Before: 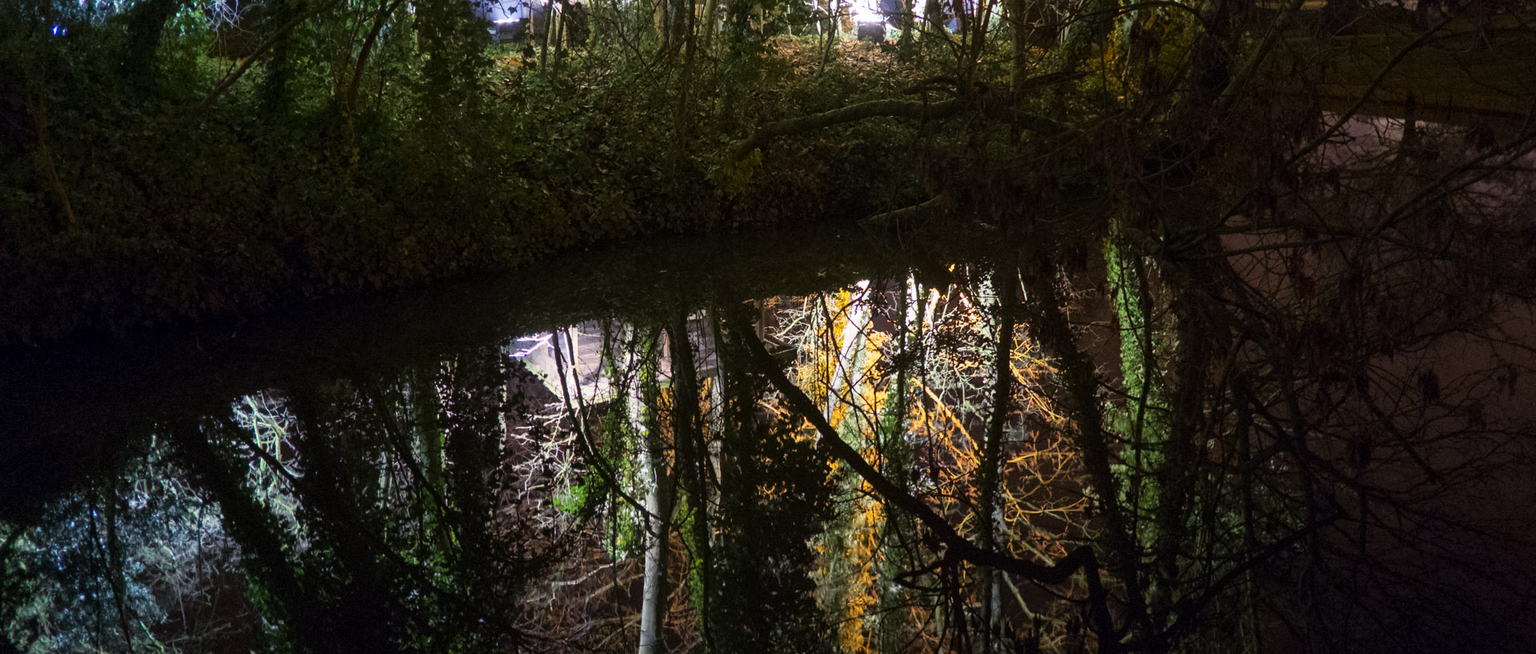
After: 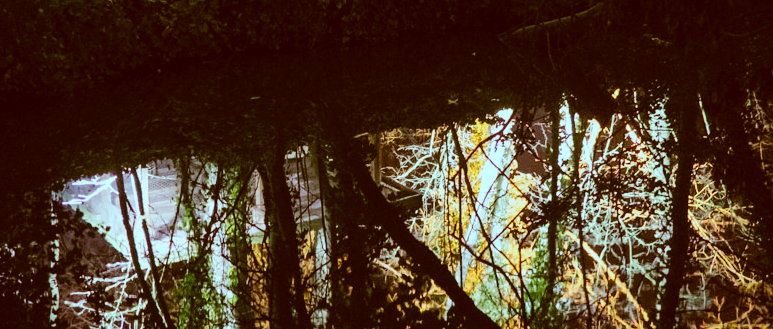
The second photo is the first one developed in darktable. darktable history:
tone curve: curves: ch0 [(0, 0) (0.003, 0.012) (0.011, 0.02) (0.025, 0.032) (0.044, 0.046) (0.069, 0.06) (0.1, 0.09) (0.136, 0.133) (0.177, 0.182) (0.224, 0.247) (0.277, 0.316) (0.335, 0.396) (0.399, 0.48) (0.468, 0.568) (0.543, 0.646) (0.623, 0.717) (0.709, 0.777) (0.801, 0.846) (0.898, 0.912) (1, 1)], preserve colors none
crop: left 29.924%, top 29.516%, right 29.799%, bottom 30.133%
color correction: highlights a* -14.86, highlights b* -16.52, shadows a* 10.87, shadows b* 29.13
